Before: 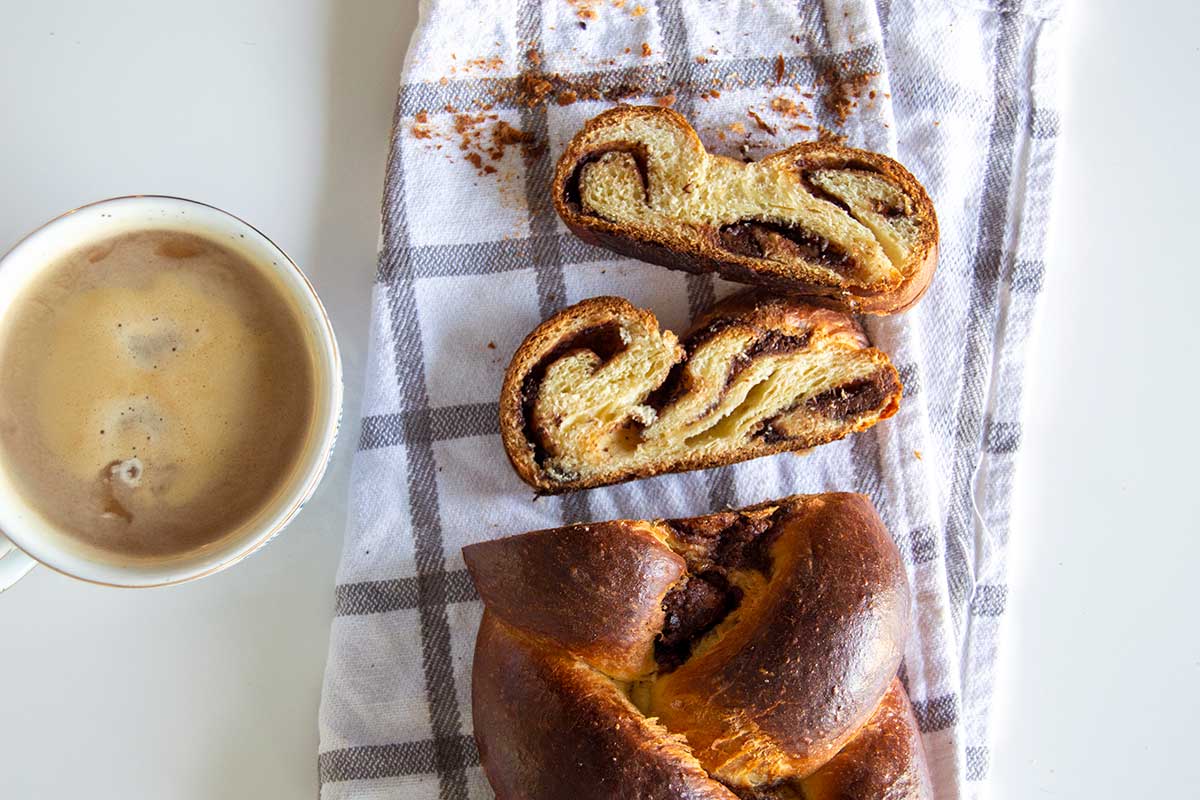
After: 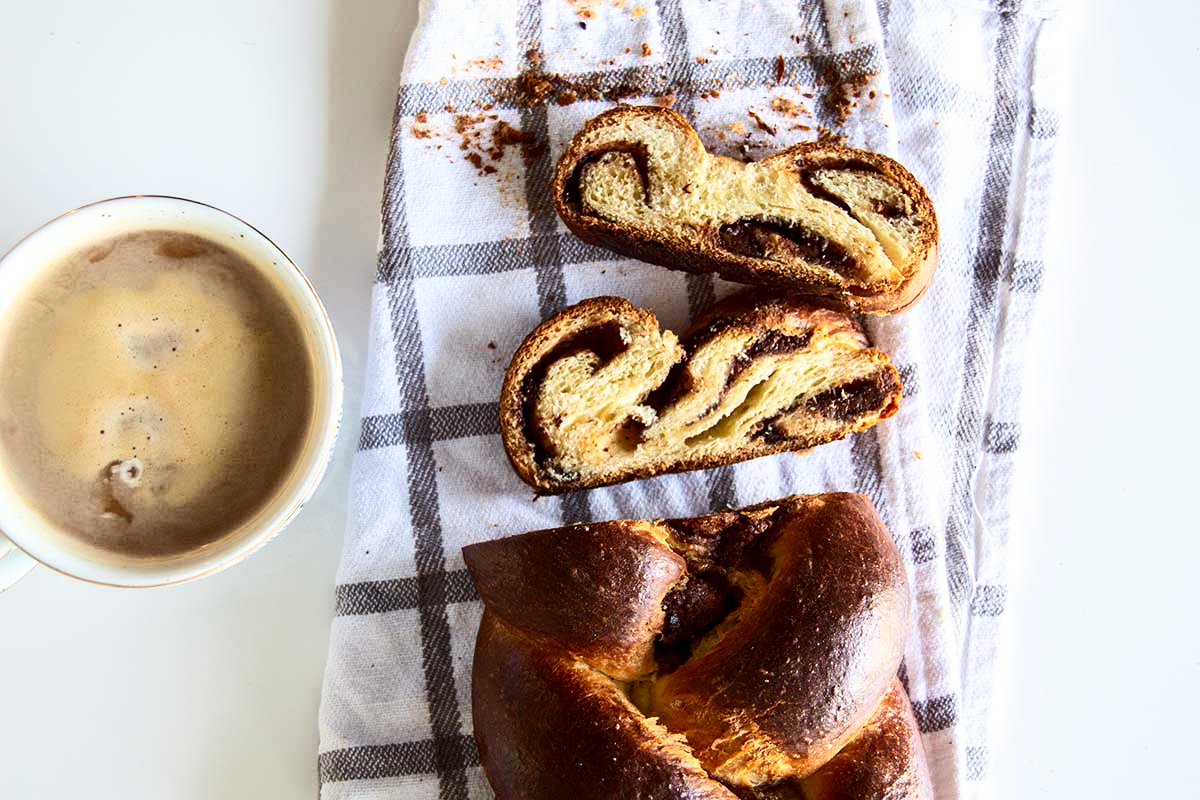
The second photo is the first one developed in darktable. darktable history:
contrast brightness saturation: contrast 0.296
tone equalizer: on, module defaults
